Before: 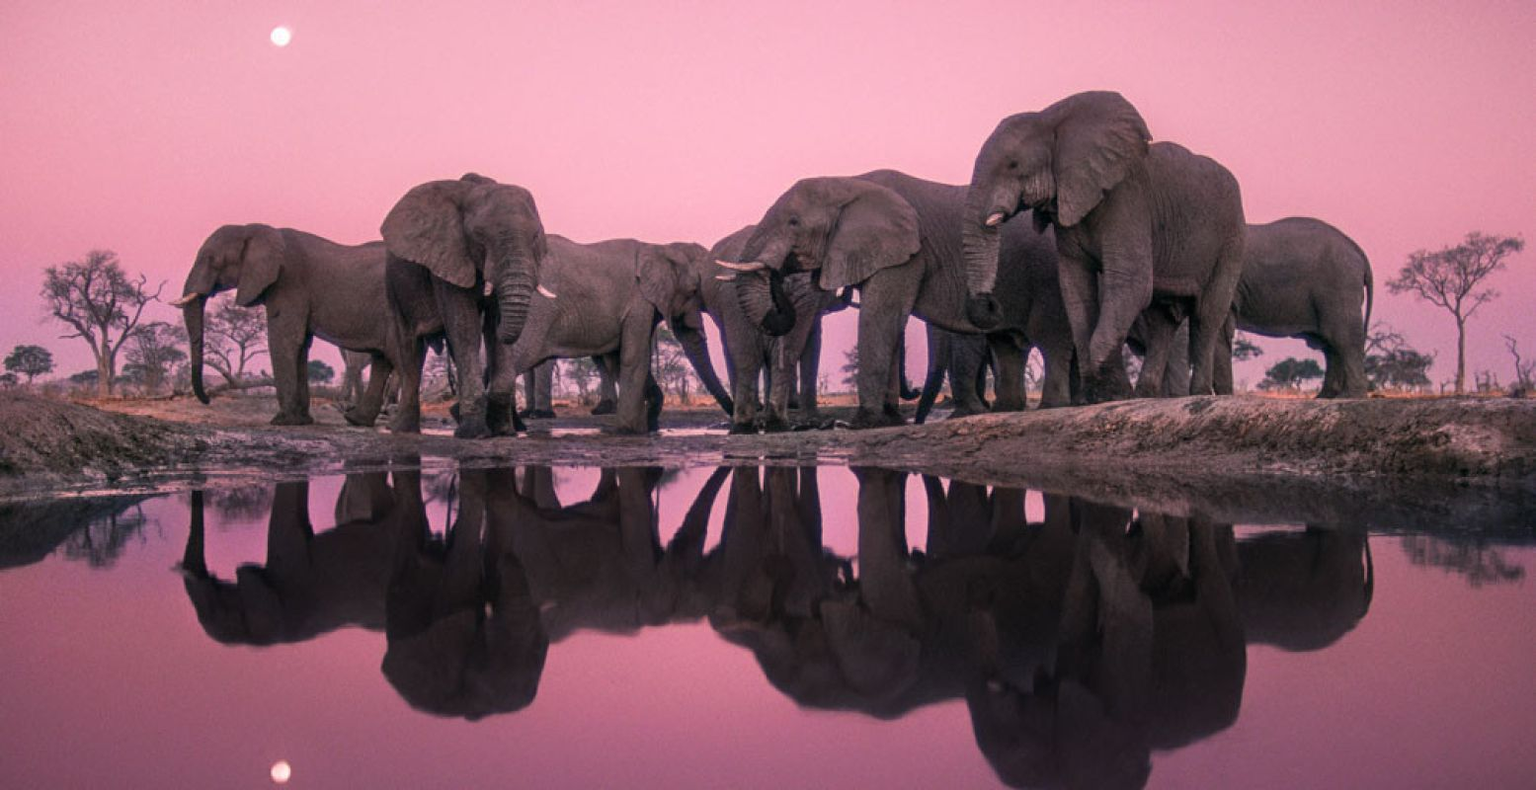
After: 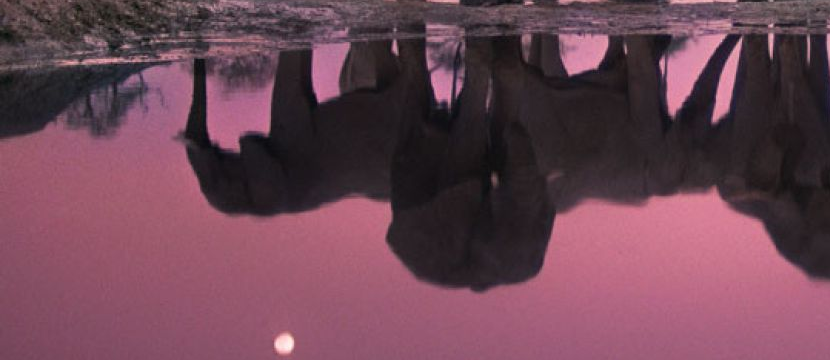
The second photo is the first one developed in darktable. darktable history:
crop and rotate: top 54.778%, right 46.61%, bottom 0.159%
